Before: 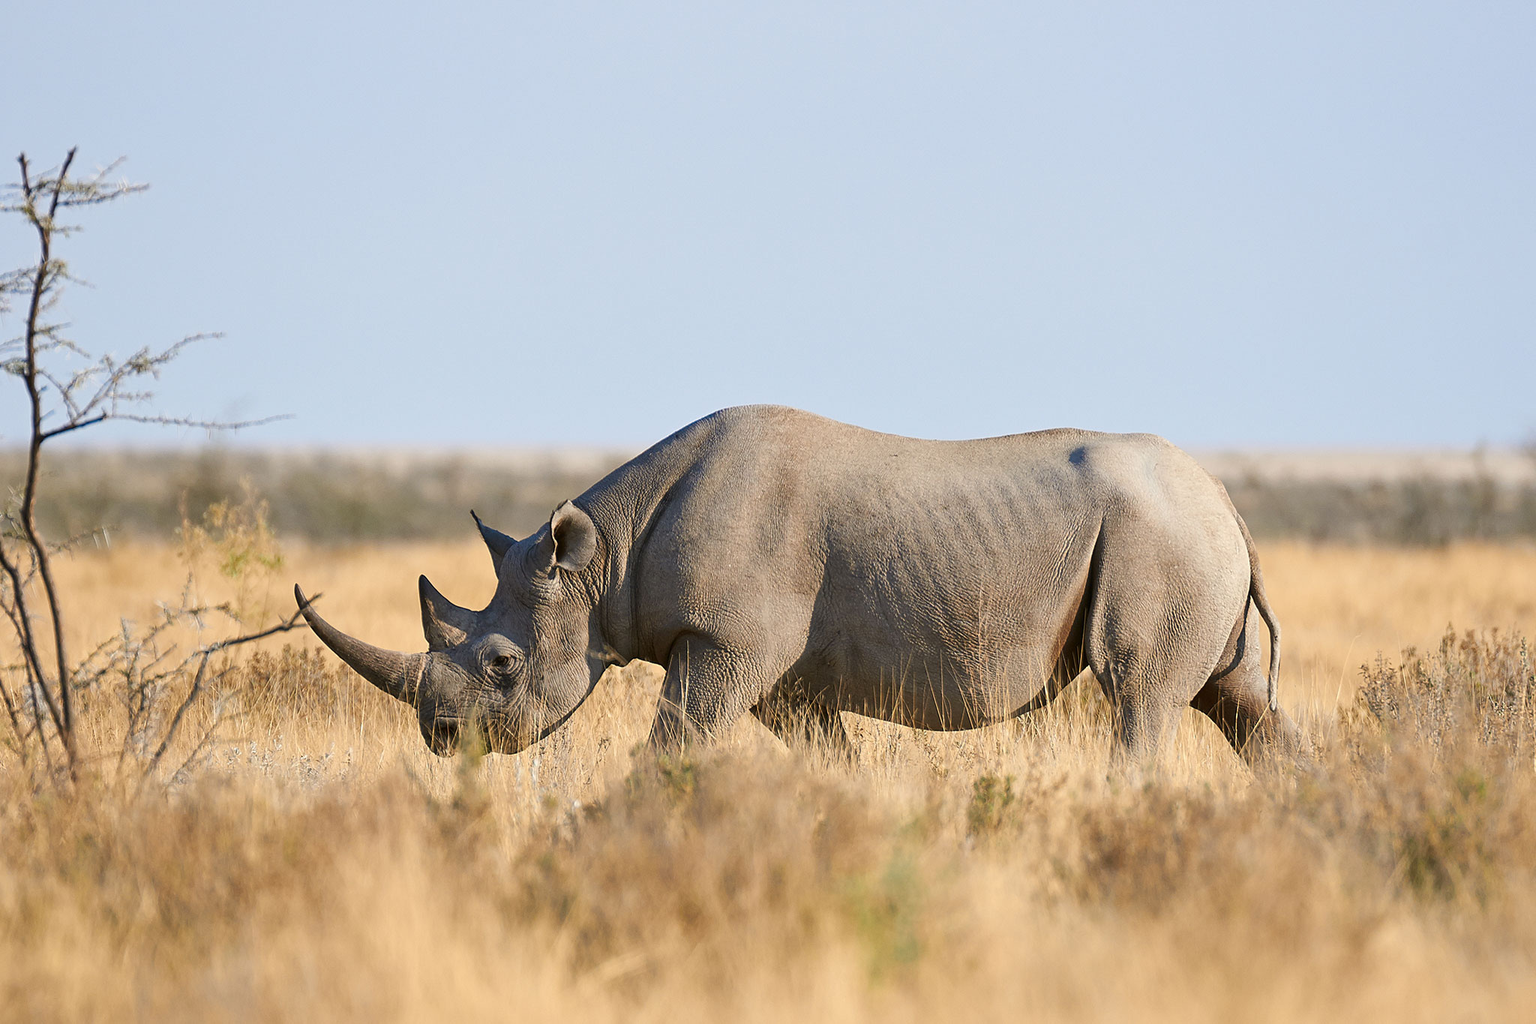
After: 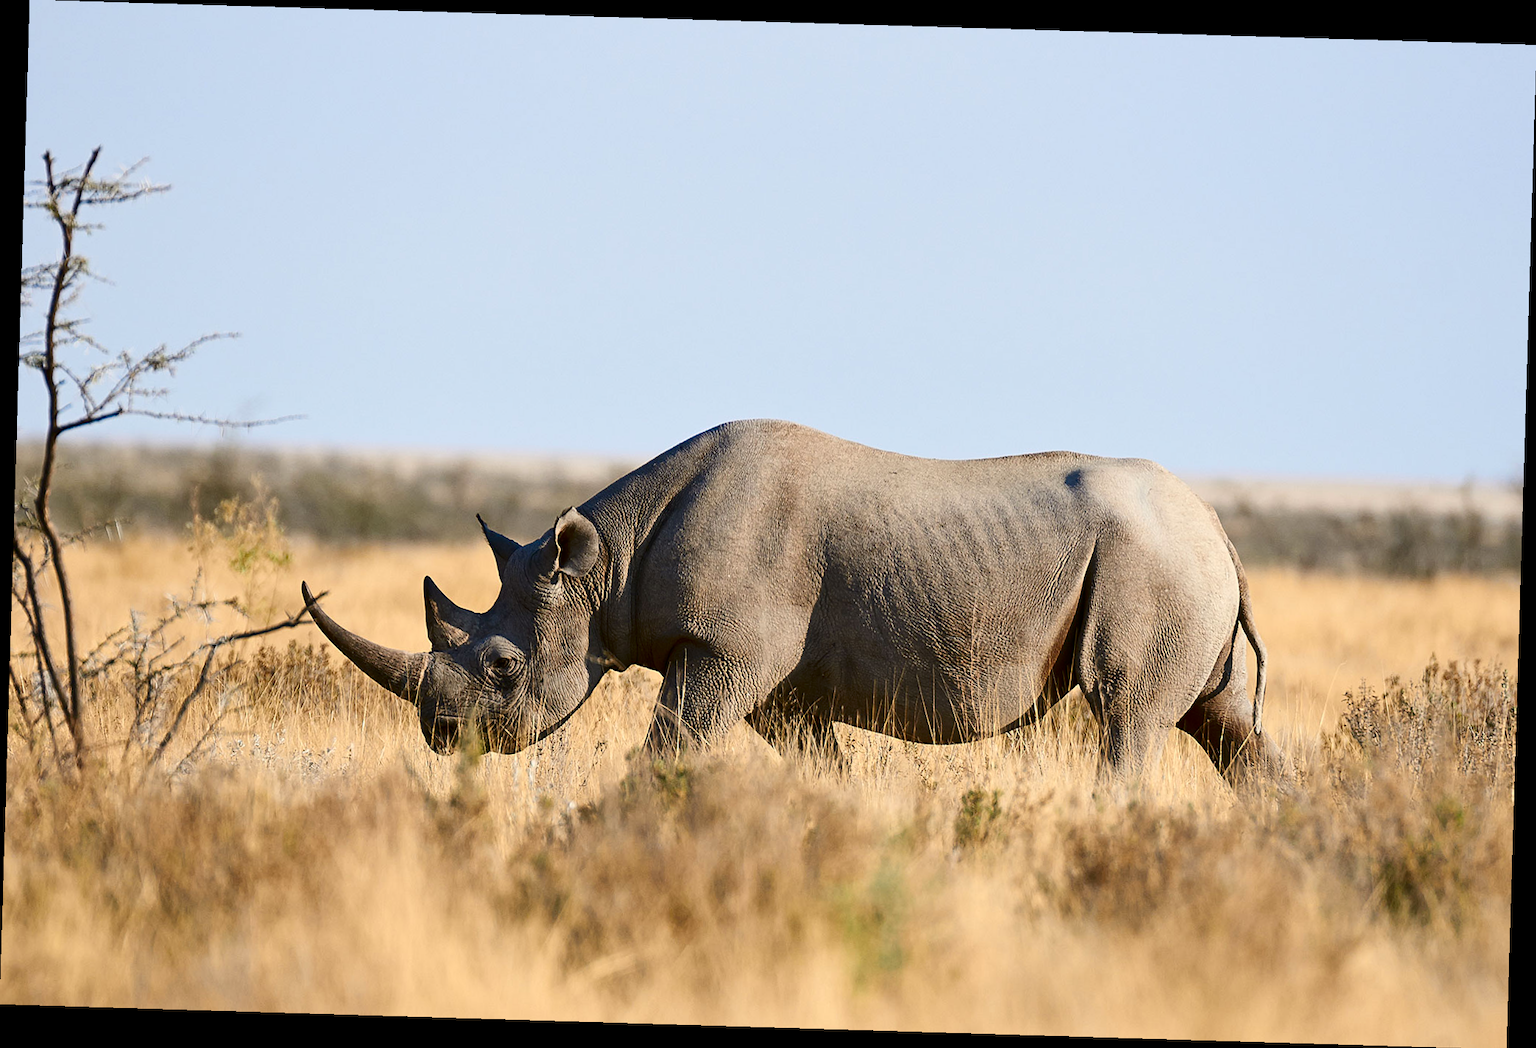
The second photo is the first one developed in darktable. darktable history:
contrast brightness saturation: contrast 0.2, brightness -0.11, saturation 0.1
rotate and perspective: rotation 1.72°, automatic cropping off
